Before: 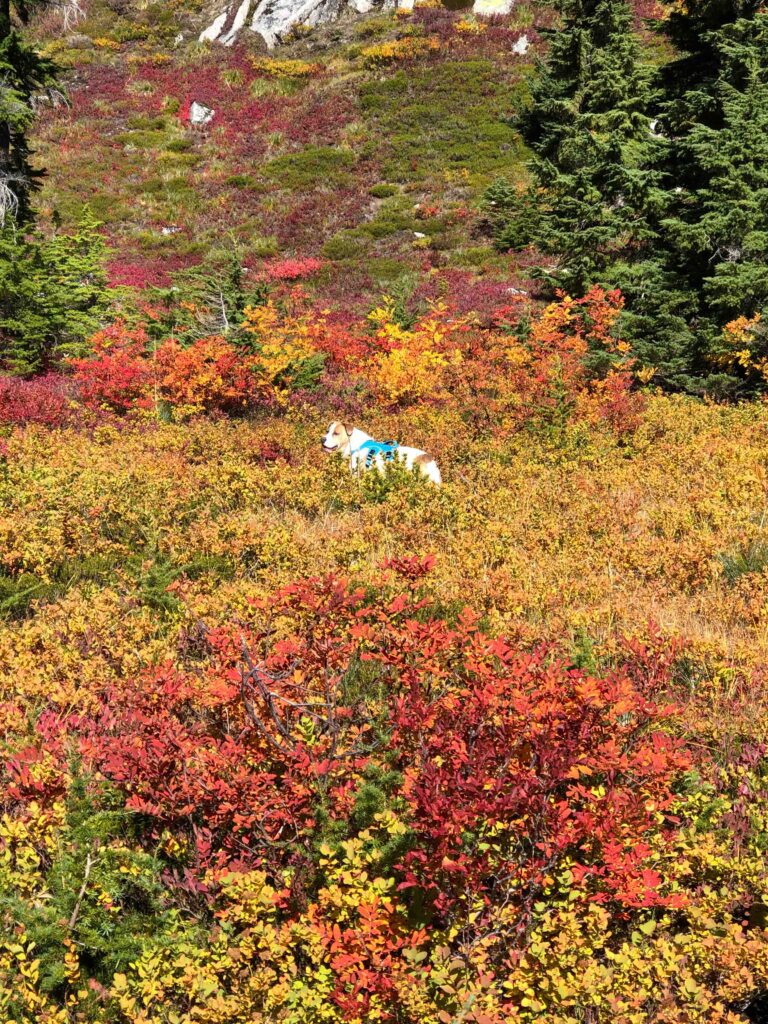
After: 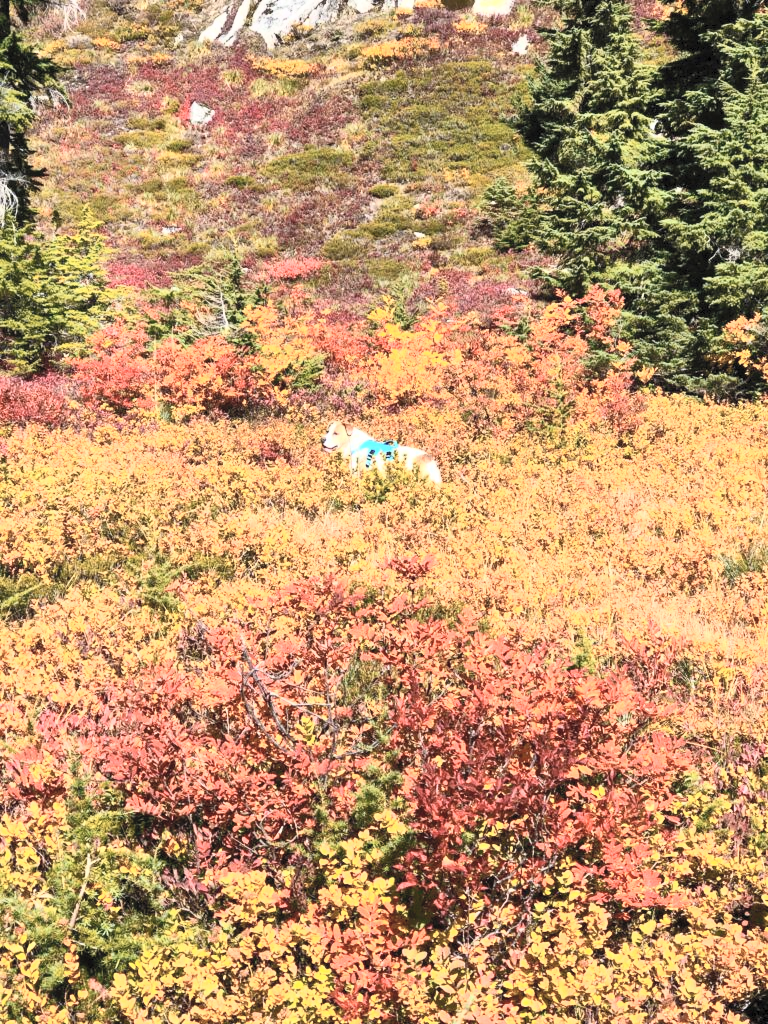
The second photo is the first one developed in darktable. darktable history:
color zones: curves: ch1 [(0, 0.455) (0.063, 0.455) (0.286, 0.495) (0.429, 0.5) (0.571, 0.5) (0.714, 0.5) (0.857, 0.5) (1, 0.455)]; ch2 [(0, 0.532) (0.063, 0.521) (0.233, 0.447) (0.429, 0.489) (0.571, 0.5) (0.714, 0.5) (0.857, 0.5) (1, 0.532)]
rgb levels: preserve colors max RGB
contrast brightness saturation: contrast 0.39, brightness 0.53
white balance: red 1, blue 1
